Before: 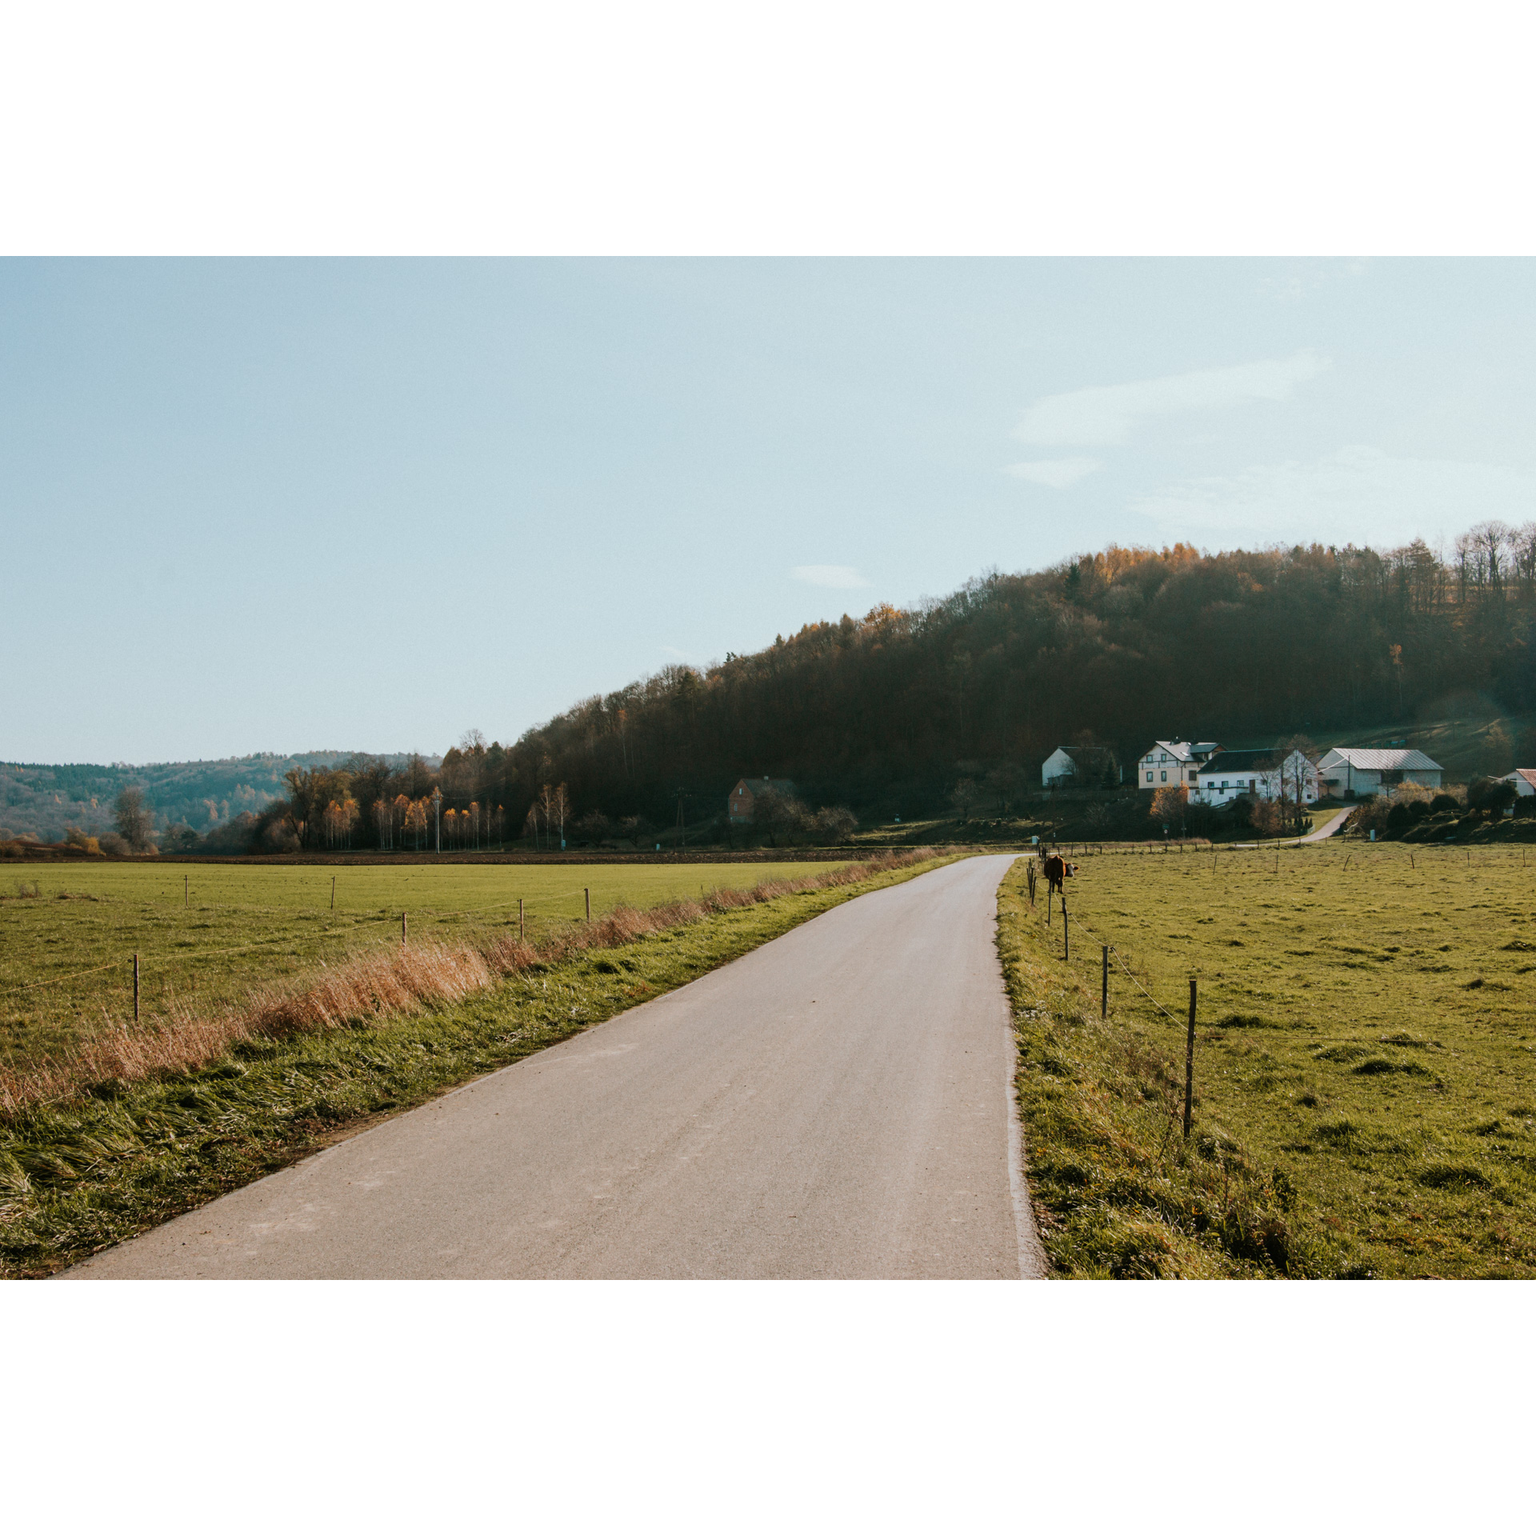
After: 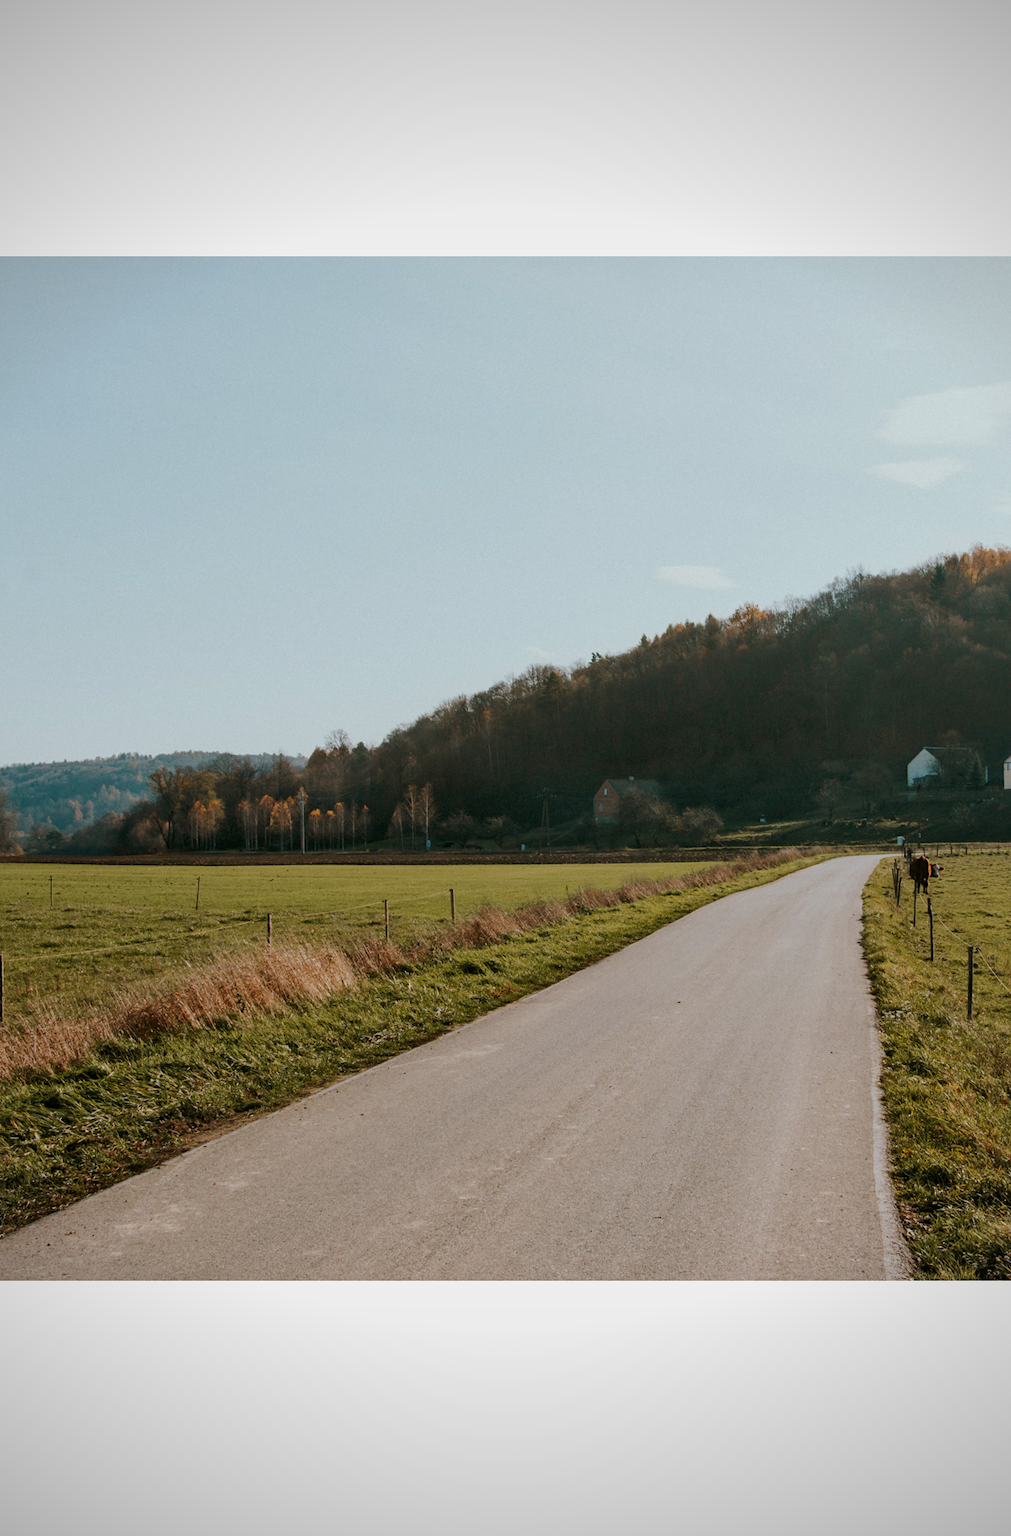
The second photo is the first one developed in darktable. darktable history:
local contrast: mode bilateral grid, contrast 20, coarseness 51, detail 119%, midtone range 0.2
tone equalizer: -8 EV 0.281 EV, -7 EV 0.383 EV, -6 EV 0.395 EV, -5 EV 0.277 EV, -3 EV -0.26 EV, -2 EV -0.431 EV, -1 EV -0.404 EV, +0 EV -0.275 EV
crop and rotate: left 8.838%, right 25.291%
vignetting: width/height ratio 1.09
